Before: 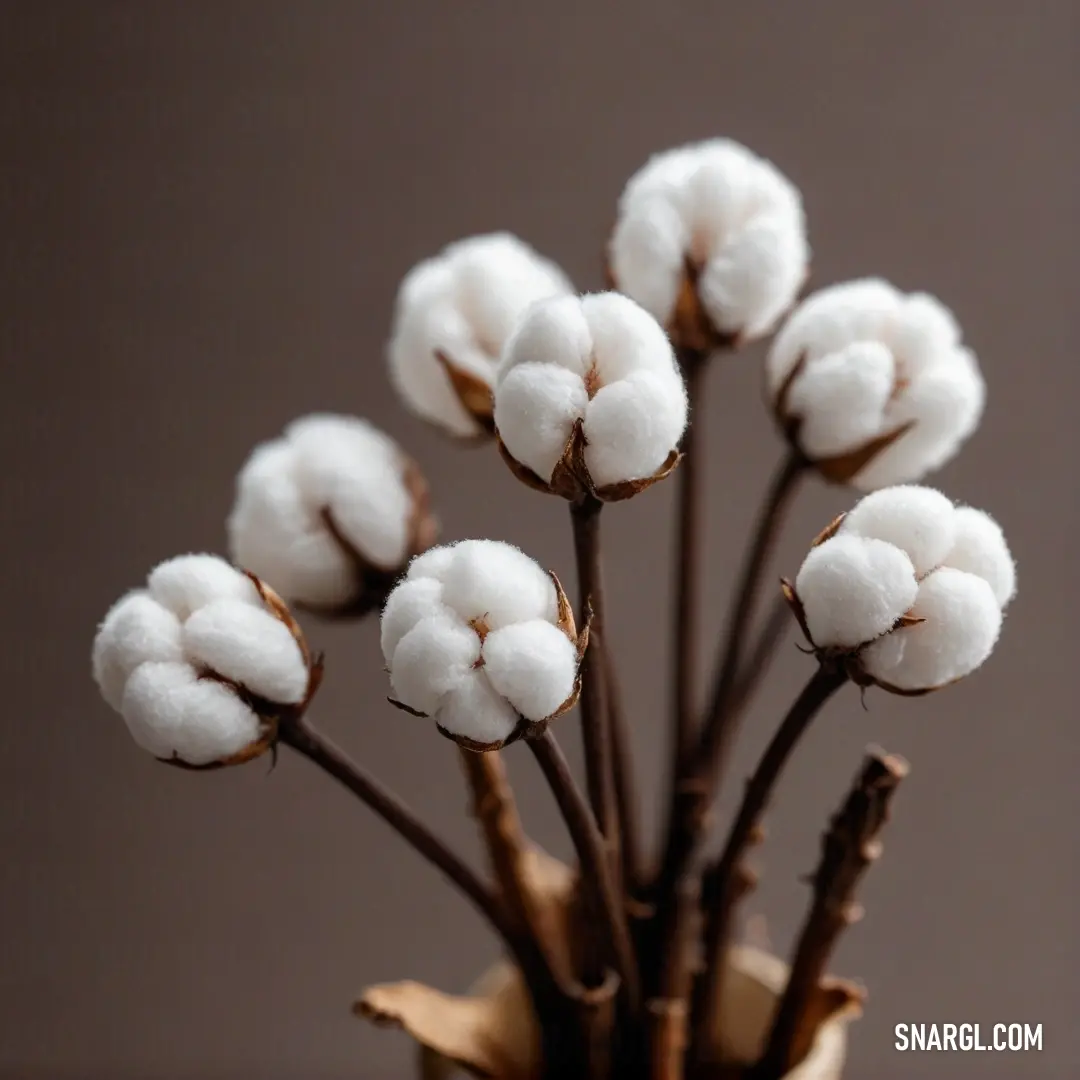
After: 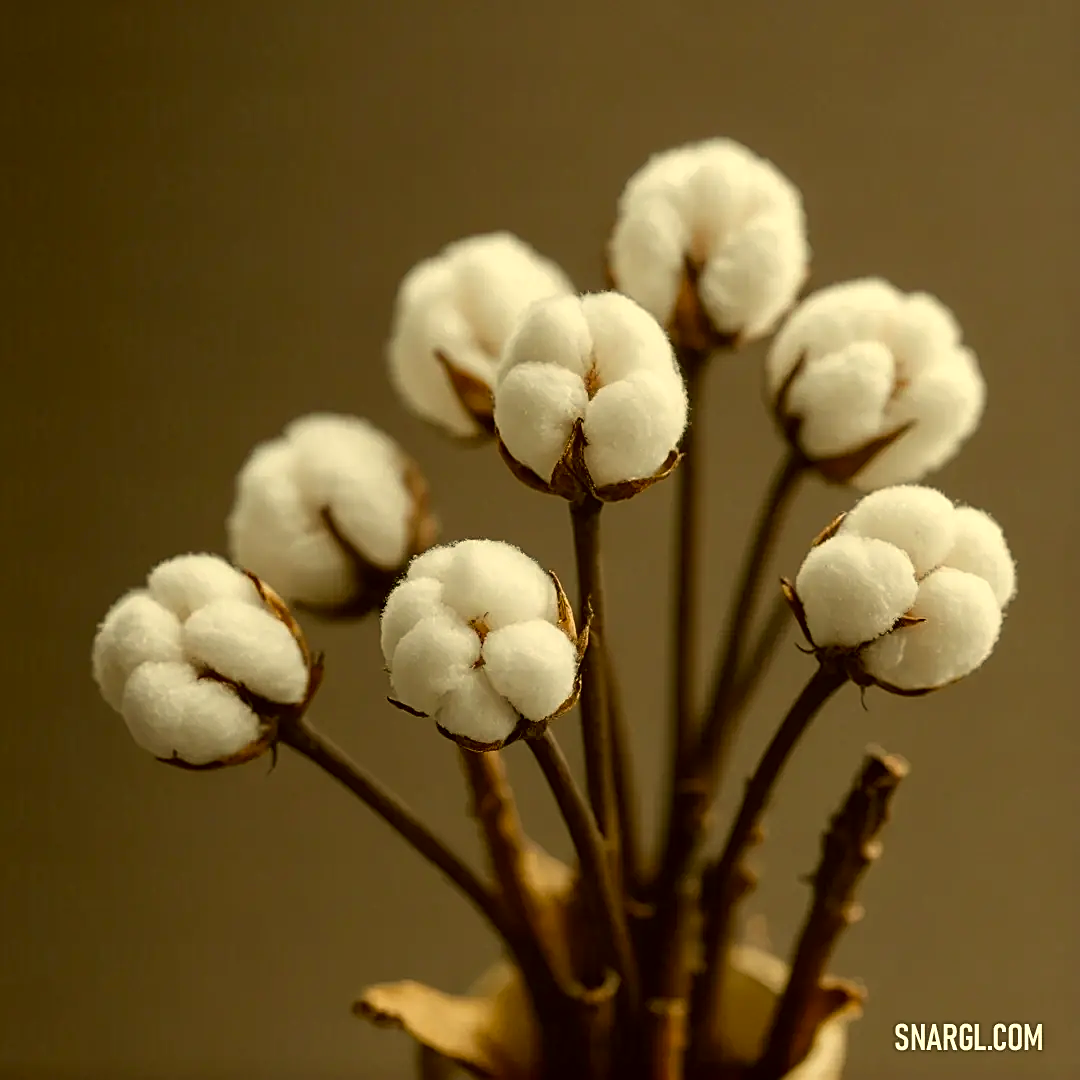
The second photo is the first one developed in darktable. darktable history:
color correction: highlights a* 0.146, highlights b* 28.82, shadows a* -0.267, shadows b* 21.77
sharpen: amount 0.499
